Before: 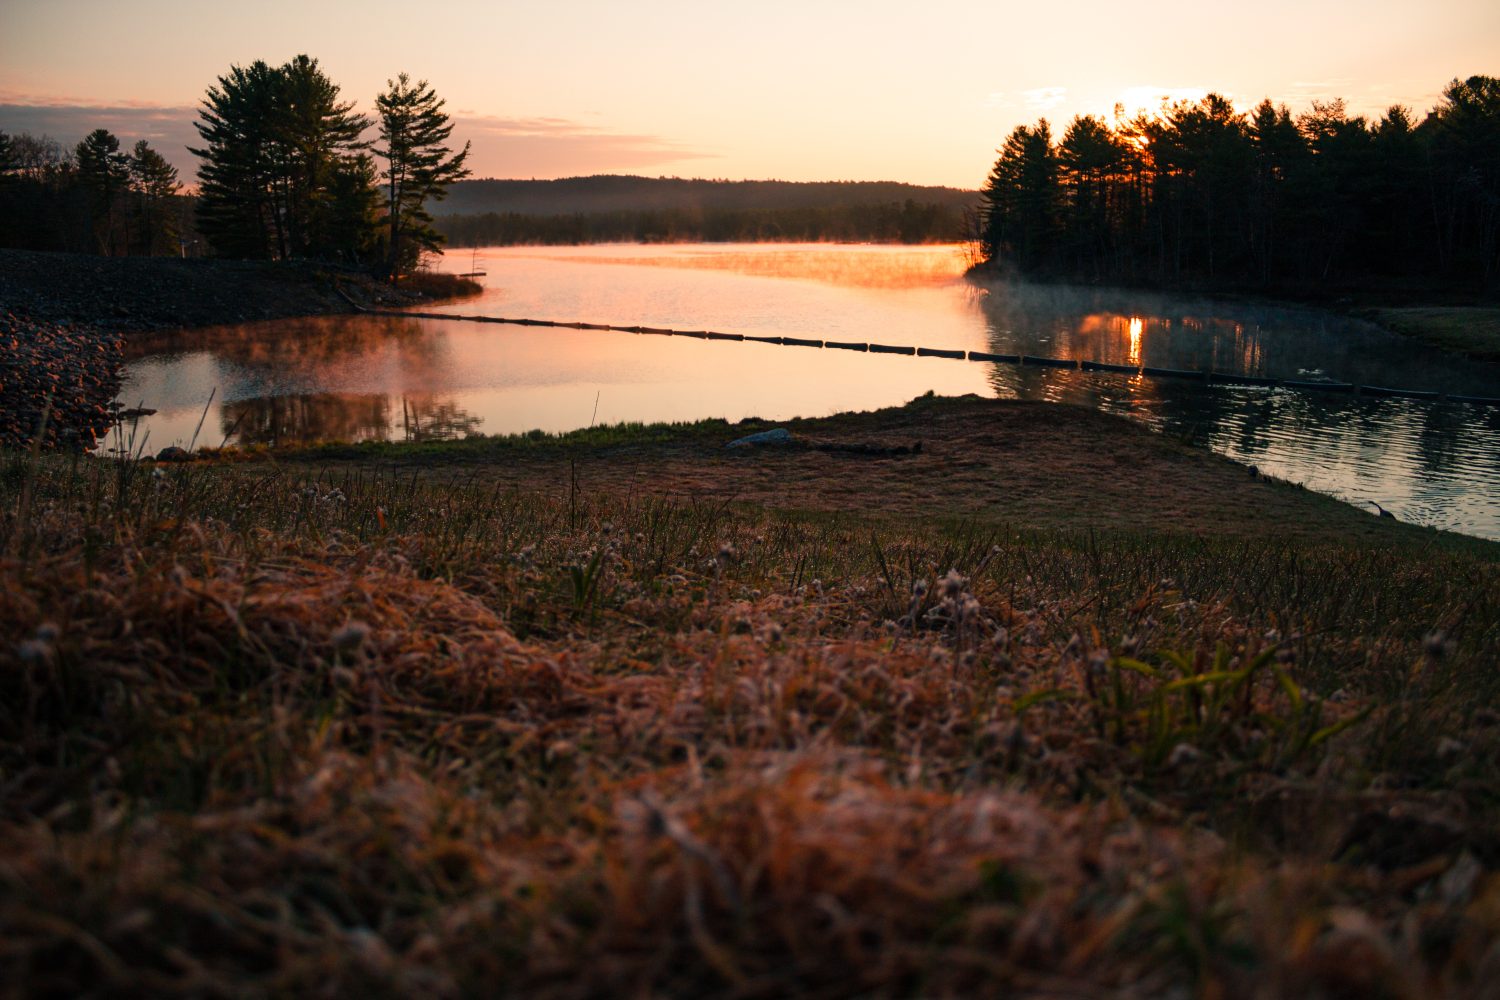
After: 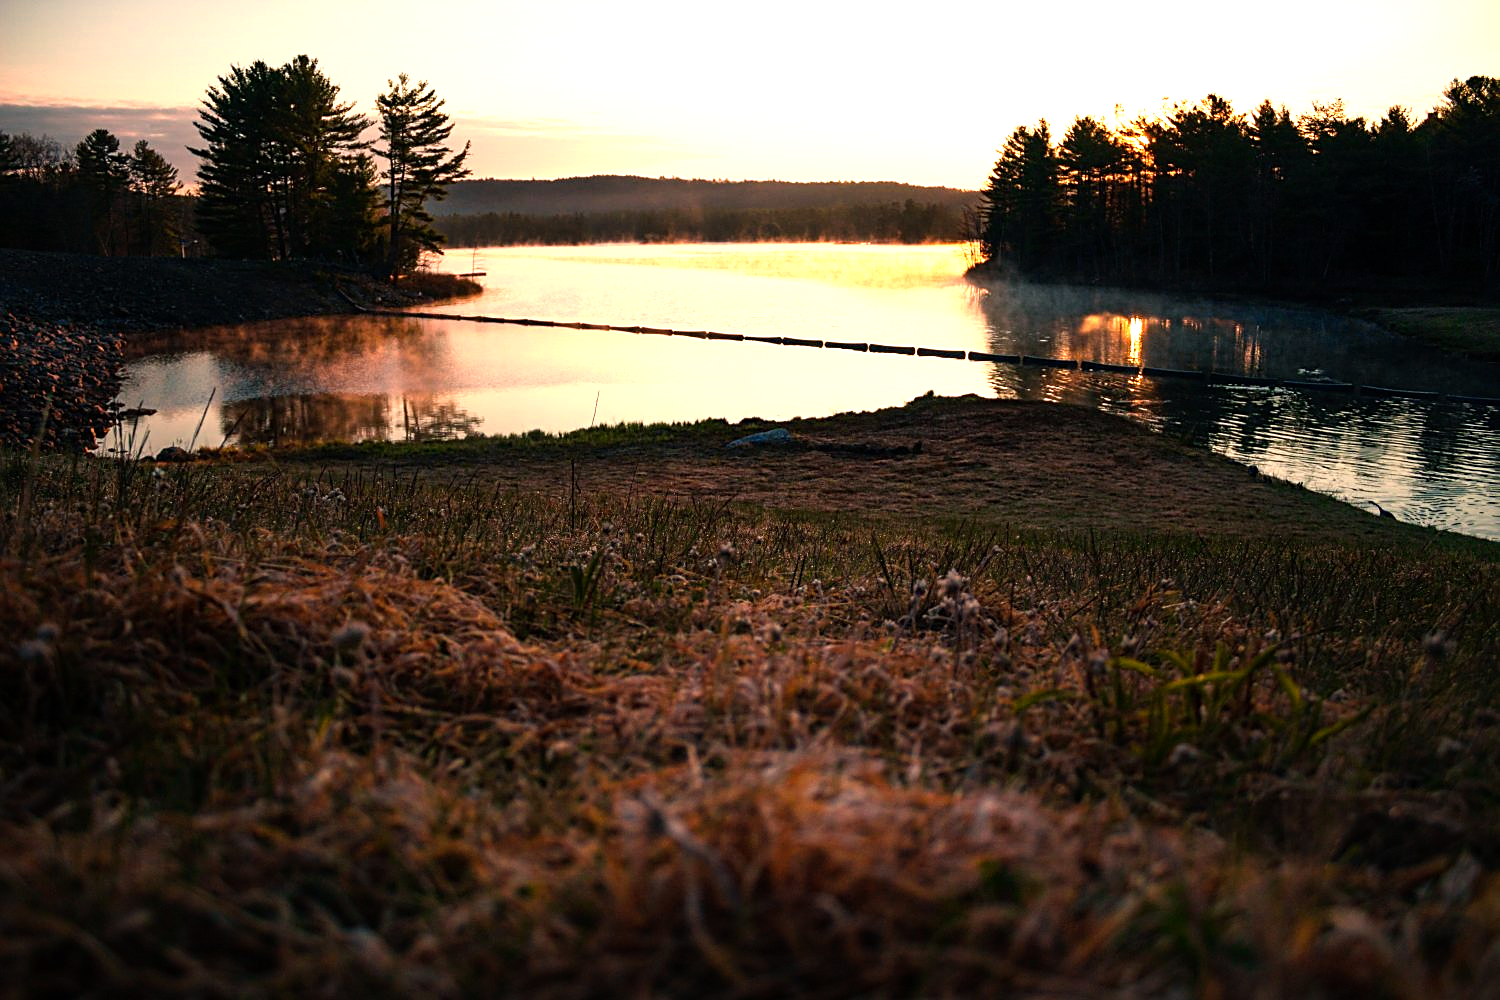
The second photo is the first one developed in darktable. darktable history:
color zones: curves: ch0 [(0.099, 0.624) (0.257, 0.596) (0.384, 0.376) (0.529, 0.492) (0.697, 0.564) (0.768, 0.532) (0.908, 0.644)]; ch1 [(0.112, 0.564) (0.254, 0.612) (0.432, 0.676) (0.592, 0.456) (0.743, 0.684) (0.888, 0.536)]; ch2 [(0.25, 0.5) (0.469, 0.36) (0.75, 0.5)]
sharpen: on, module defaults
tone equalizer: -8 EV -0.389 EV, -7 EV -0.381 EV, -6 EV -0.362 EV, -5 EV -0.184 EV, -3 EV 0.189 EV, -2 EV 0.361 EV, -1 EV 0.401 EV, +0 EV 0.414 EV
